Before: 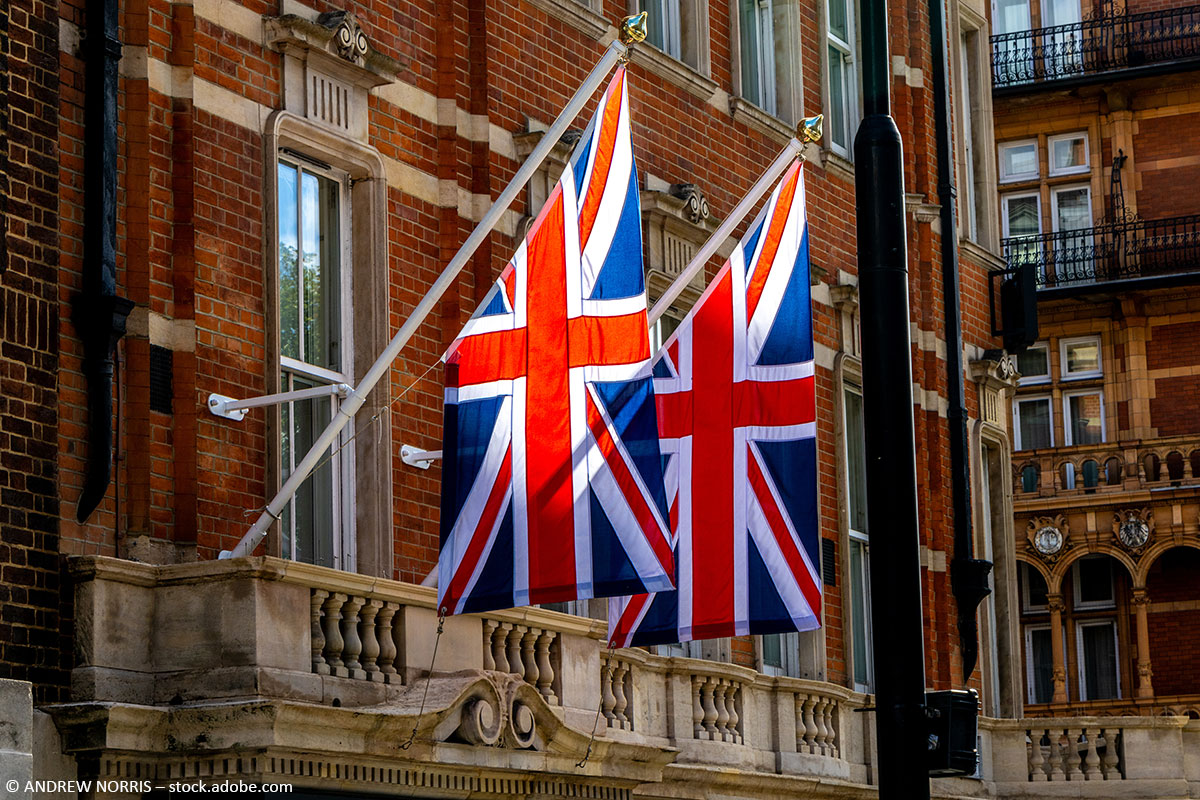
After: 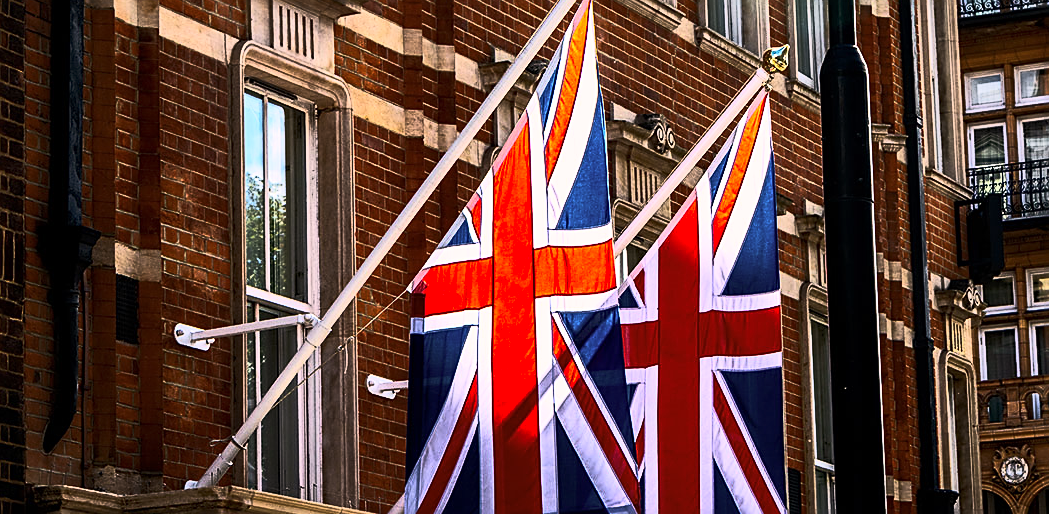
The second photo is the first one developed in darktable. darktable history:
tone curve: curves: ch0 [(0, 0) (0.427, 0.375) (0.616, 0.801) (1, 1)], color space Lab, linked channels, preserve colors none
crop: left 2.879%, top 8.812%, right 9.641%, bottom 26.856%
color correction: highlights a* 7.99, highlights b* 3.77
sharpen: on, module defaults
